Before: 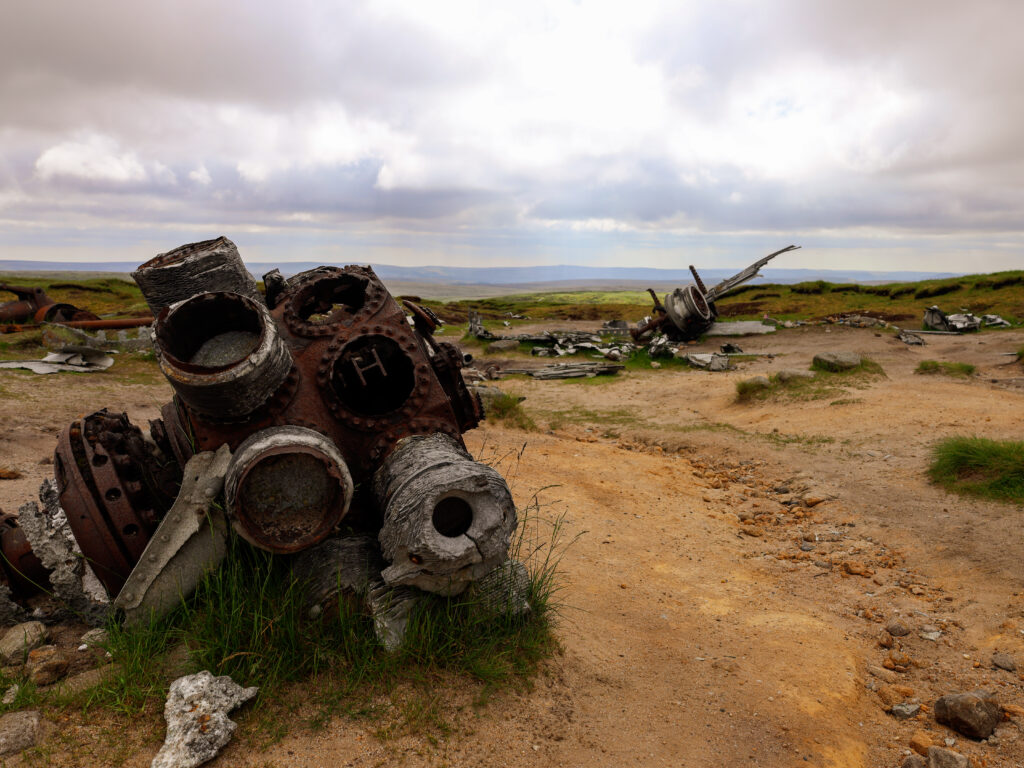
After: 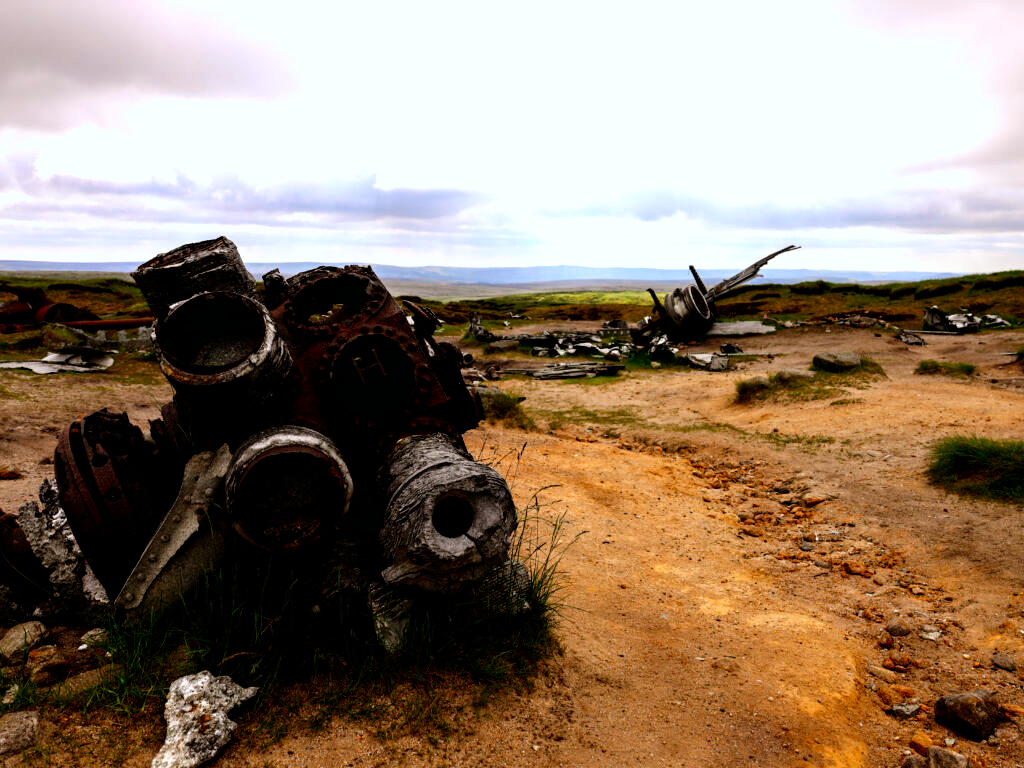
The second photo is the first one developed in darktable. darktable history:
filmic rgb: black relative exposure -8.22 EV, white relative exposure 2.23 EV, threshold 5.96 EV, hardness 7.18, latitude 85.17%, contrast 1.711, highlights saturation mix -3.34%, shadows ↔ highlights balance -2.07%, add noise in highlights 0.002, preserve chrominance no, color science v4 (2020), enable highlight reconstruction true
color correction: highlights a* -0.632, highlights b* -8.5
